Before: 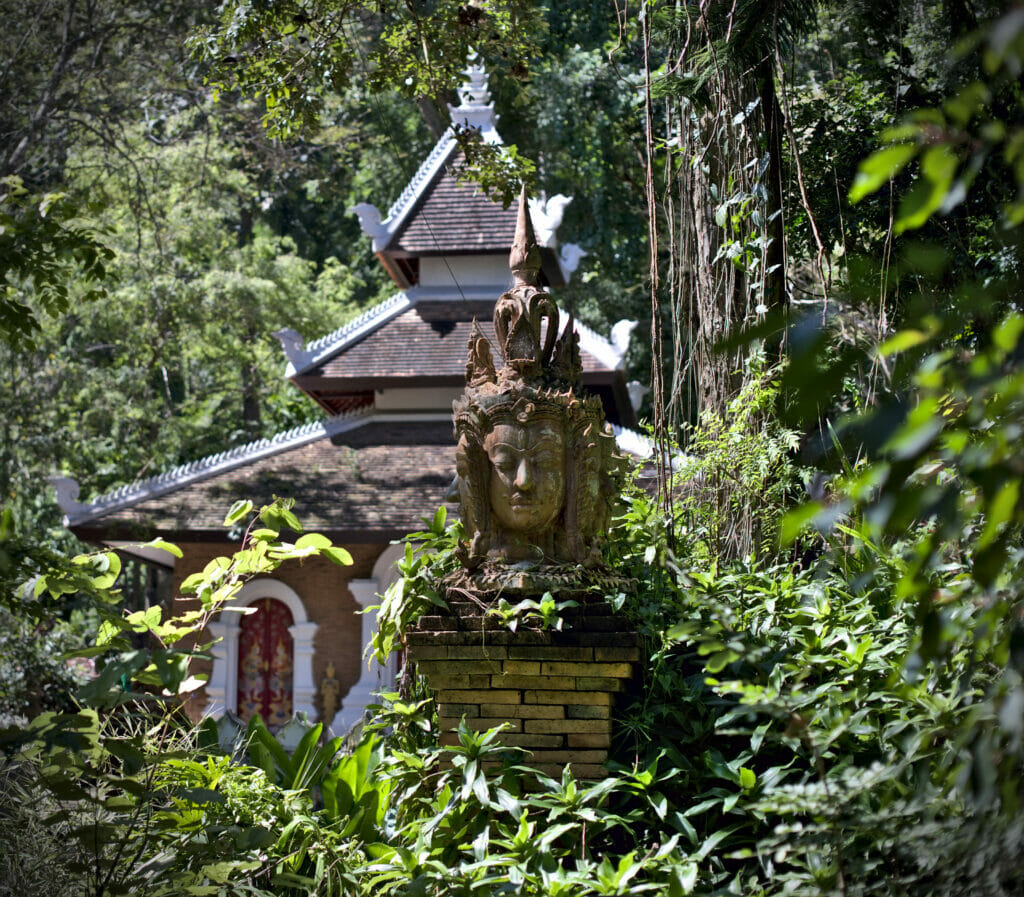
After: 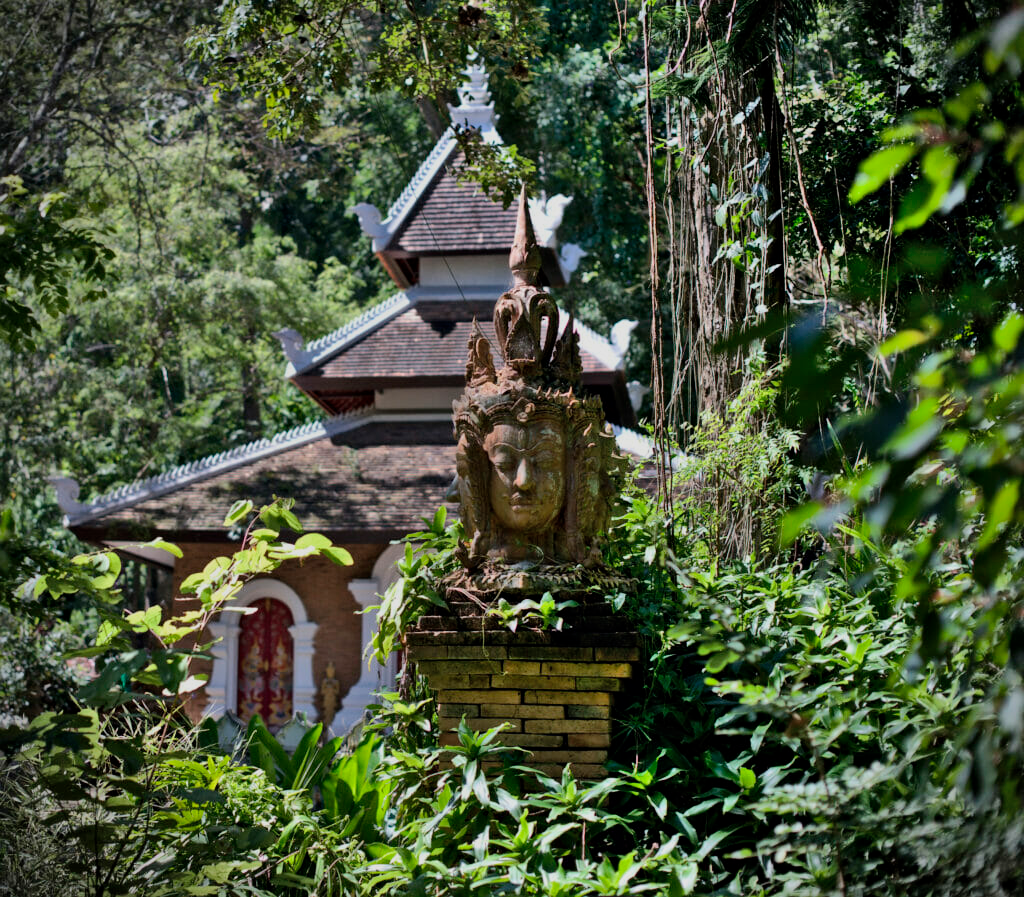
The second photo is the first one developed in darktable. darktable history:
exposure: exposure -0.492 EV, compensate highlight preservation false
shadows and highlights: low approximation 0.01, soften with gaussian
